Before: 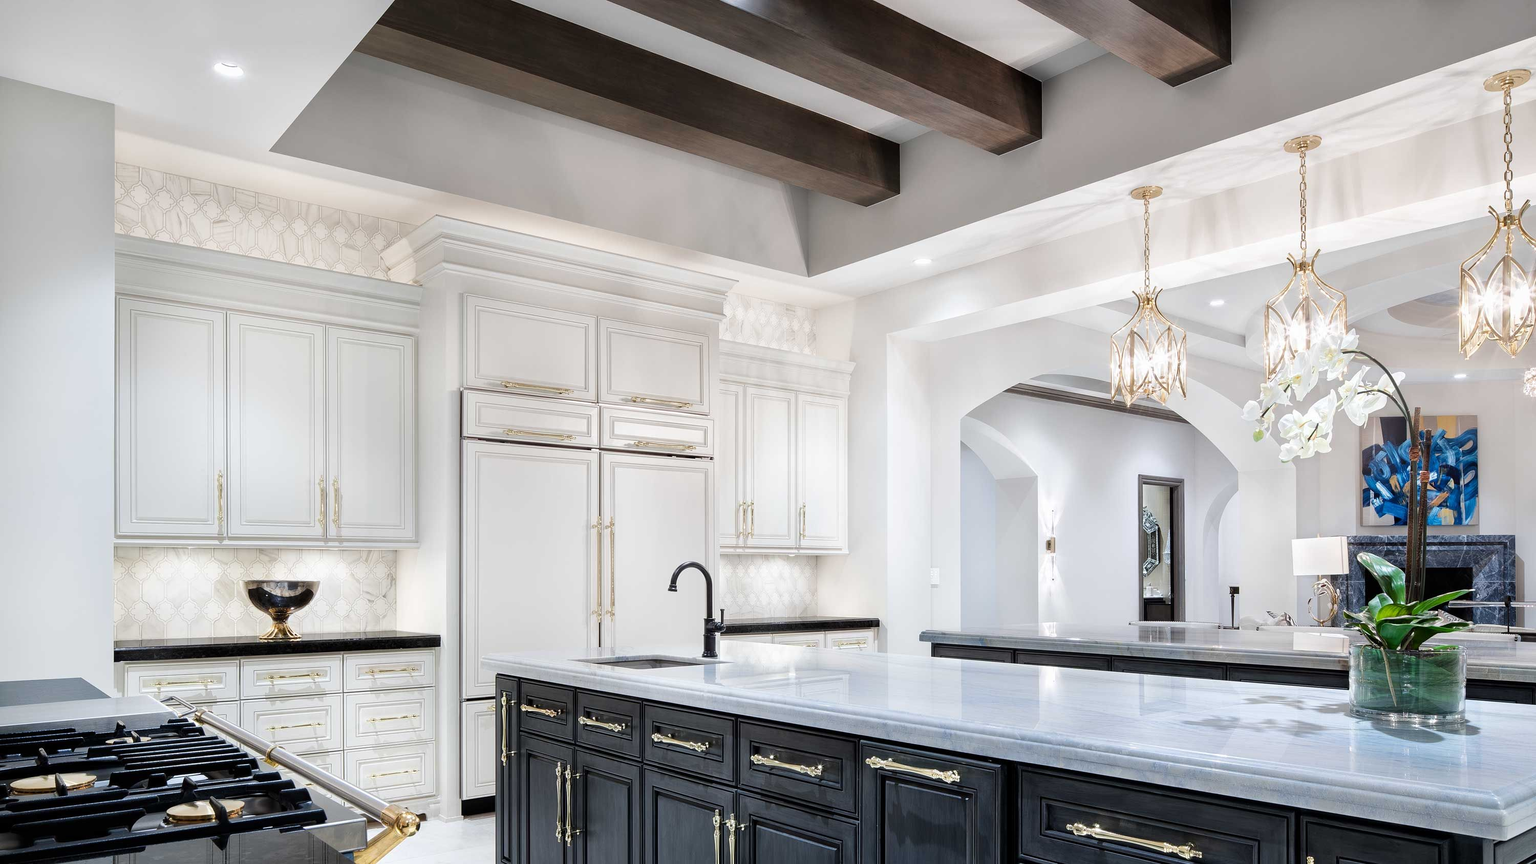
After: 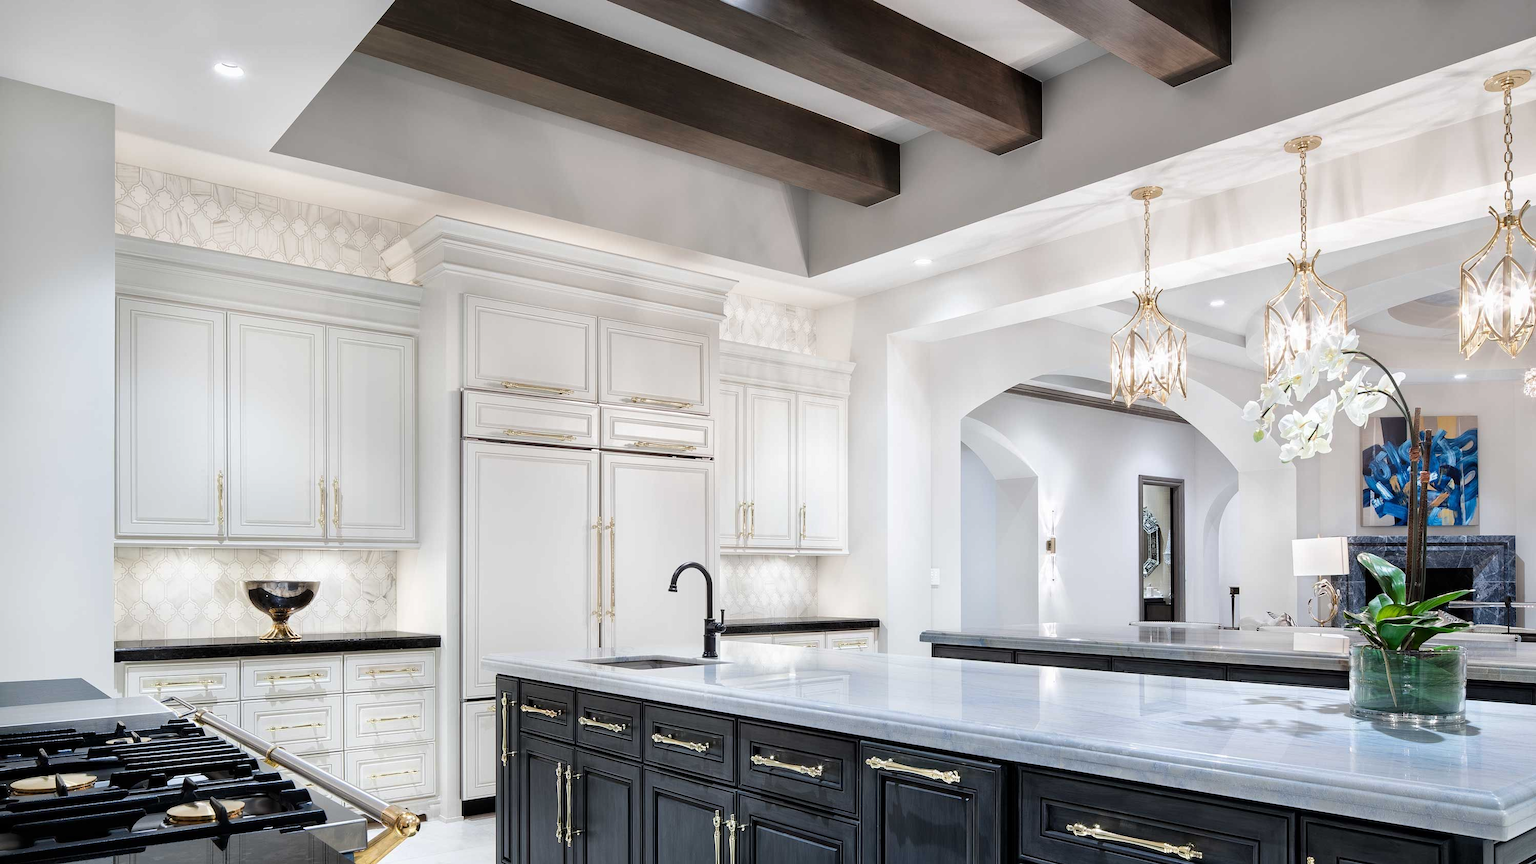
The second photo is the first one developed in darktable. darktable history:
base curve: curves: ch0 [(0, 0) (0.472, 0.455) (1, 1)], preserve colors none
